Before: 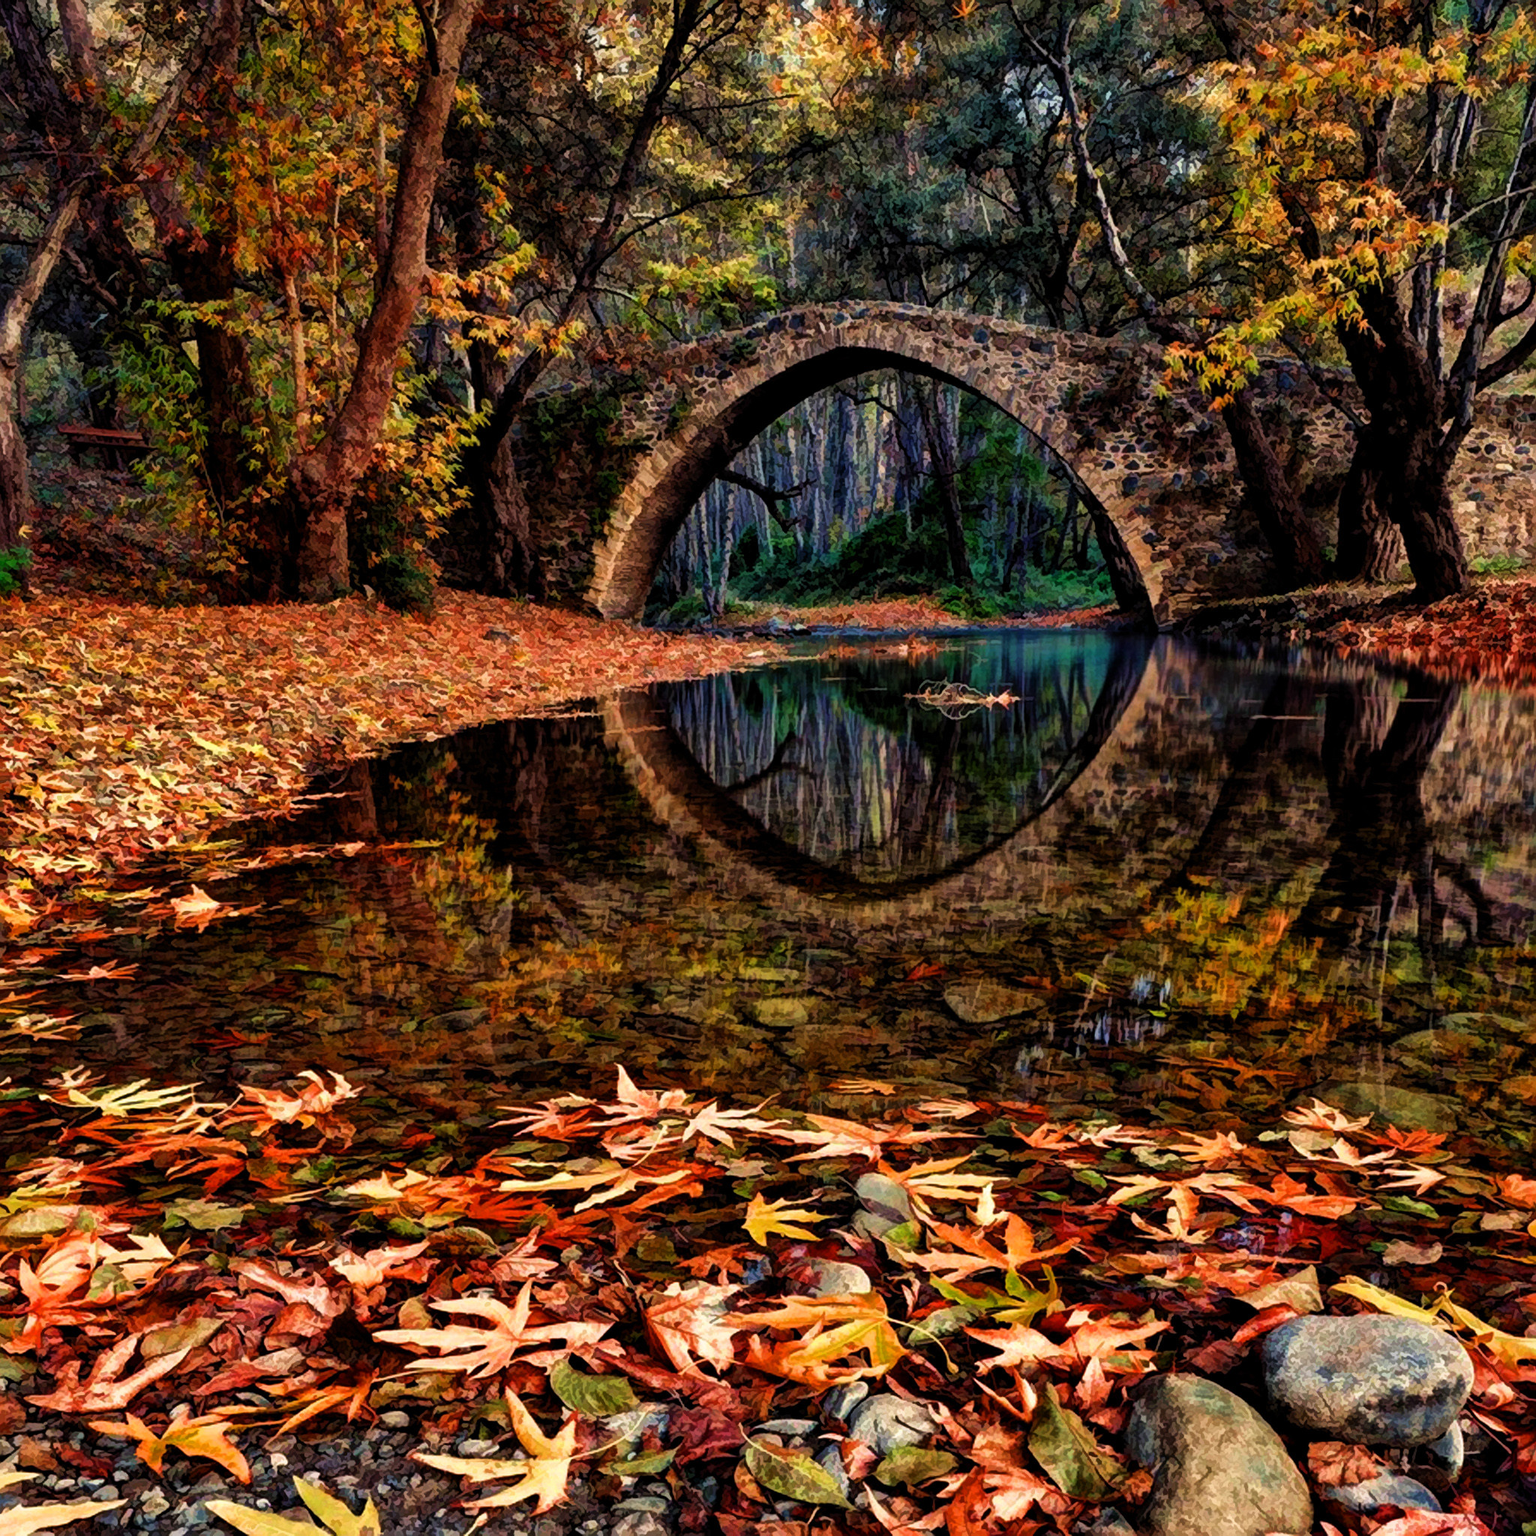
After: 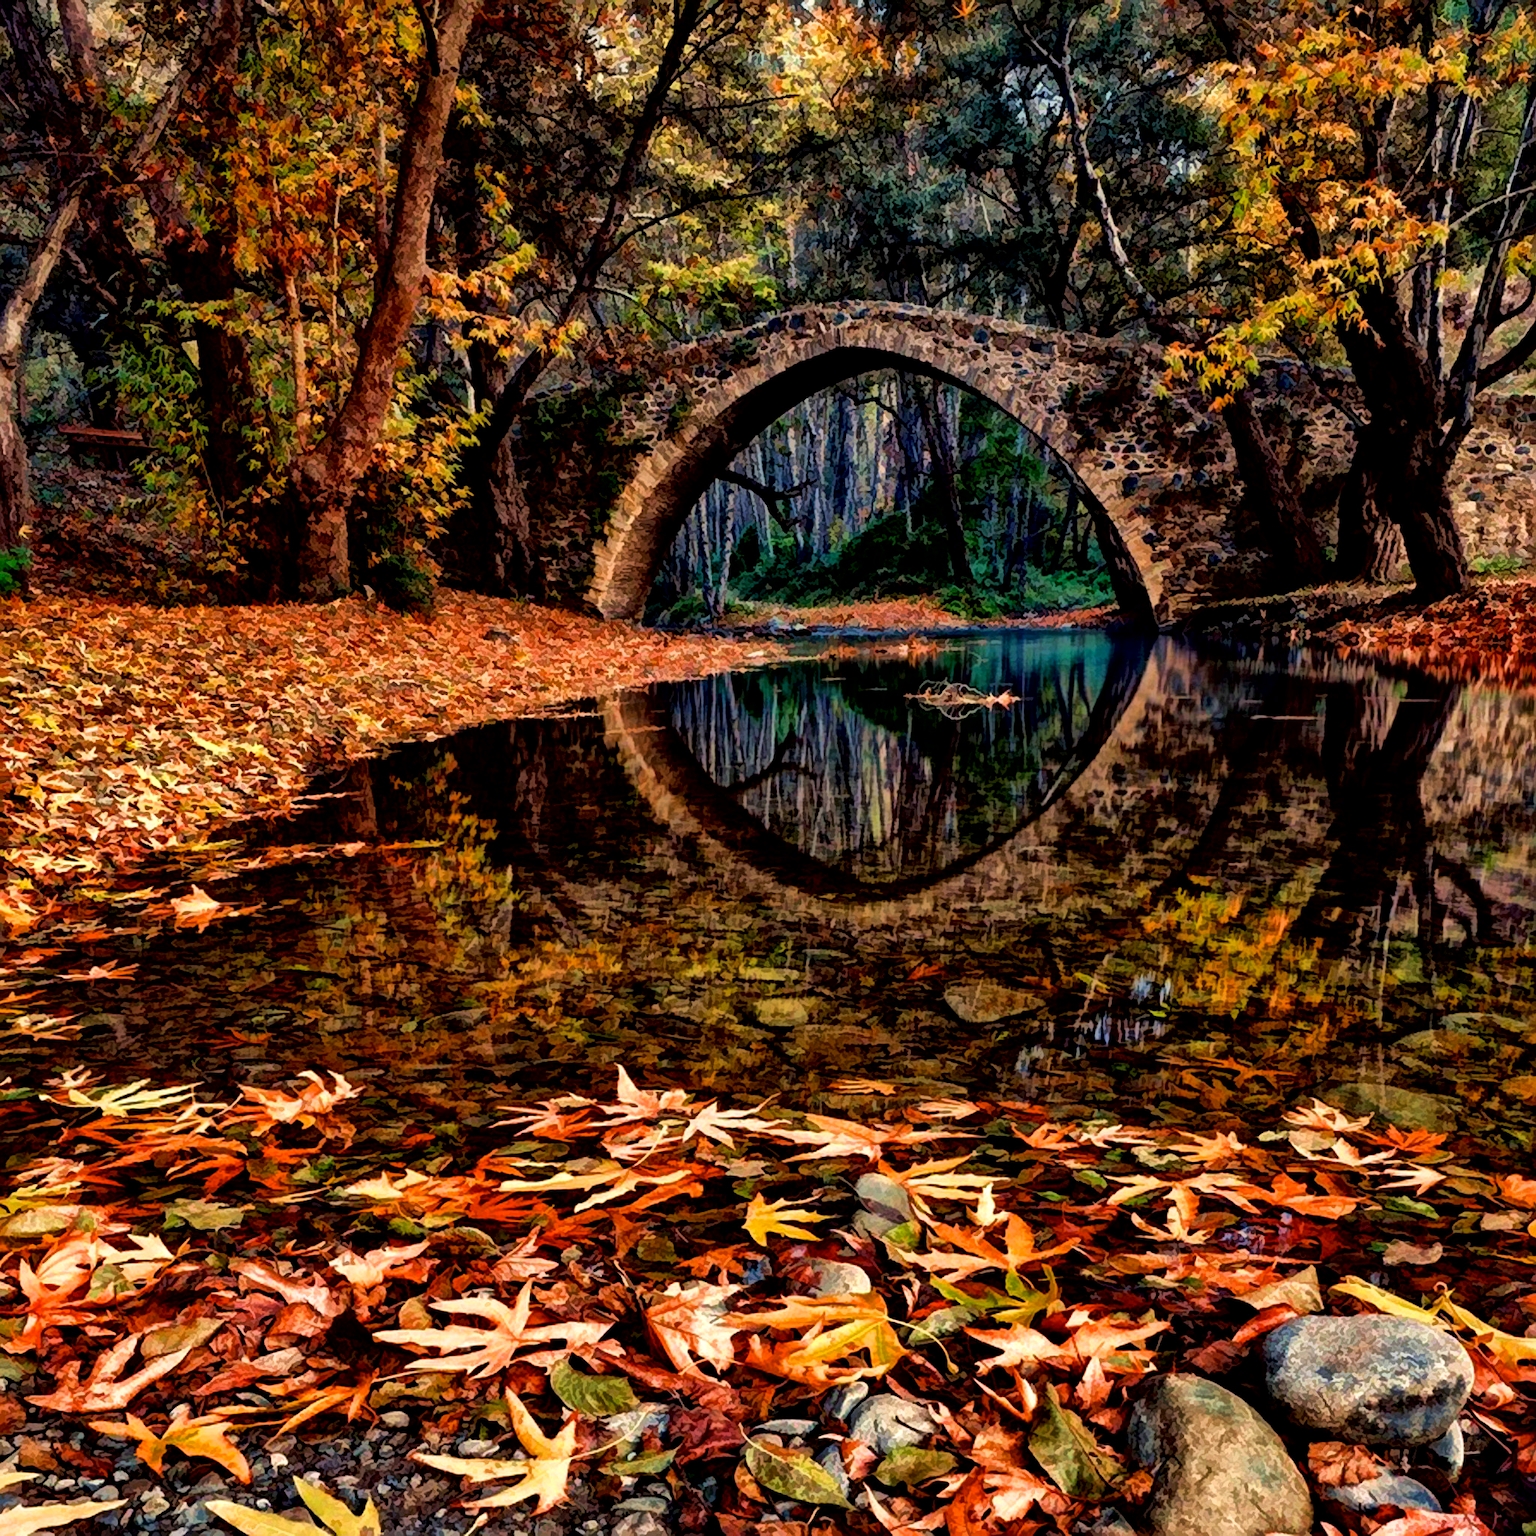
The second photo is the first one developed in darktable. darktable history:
exposure: black level correction 0.005, exposure 0.014 EV, compensate highlight preservation false
local contrast: mode bilateral grid, contrast 20, coarseness 50, detail 159%, midtone range 0.2
